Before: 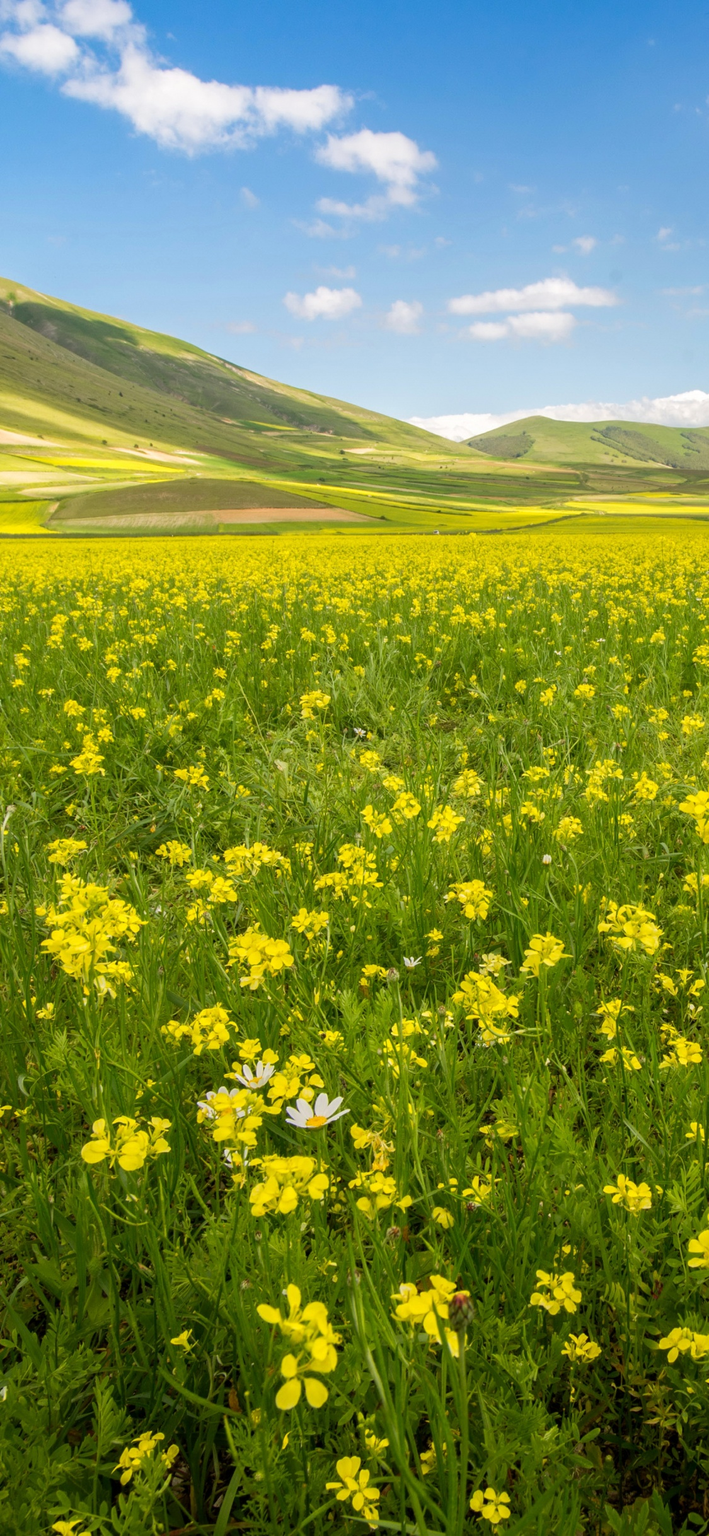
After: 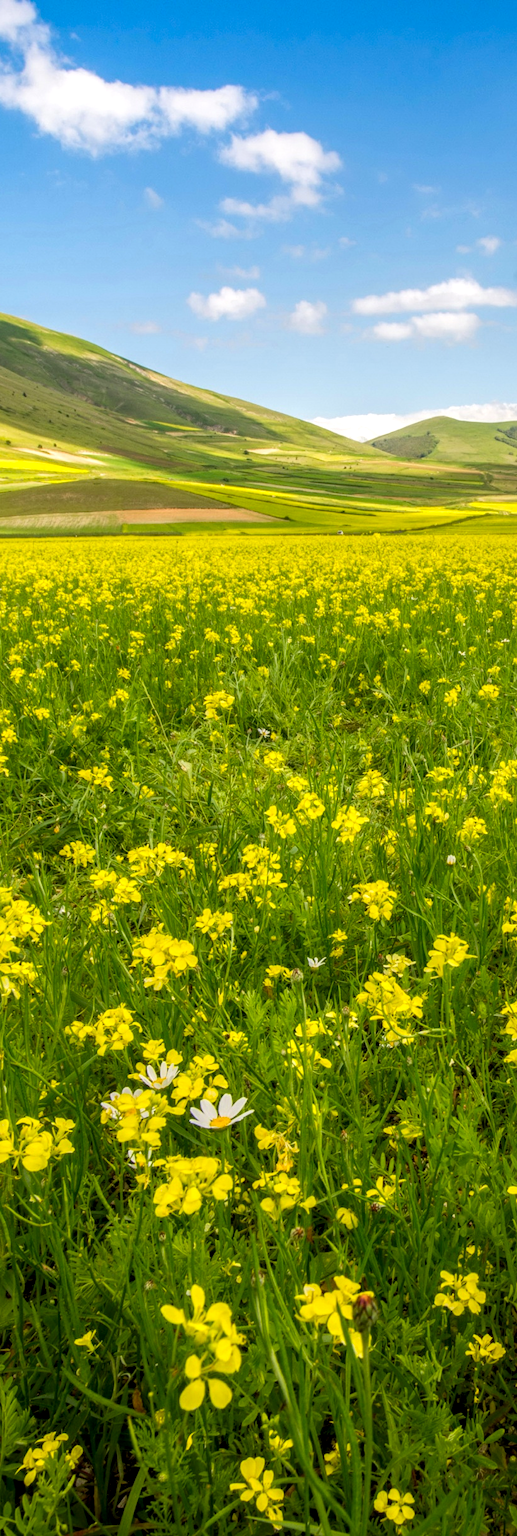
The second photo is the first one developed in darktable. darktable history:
crop: left 13.606%, top 0%, right 13.437%
local contrast: detail 130%
contrast brightness saturation: contrast 0.045, saturation 0.165
